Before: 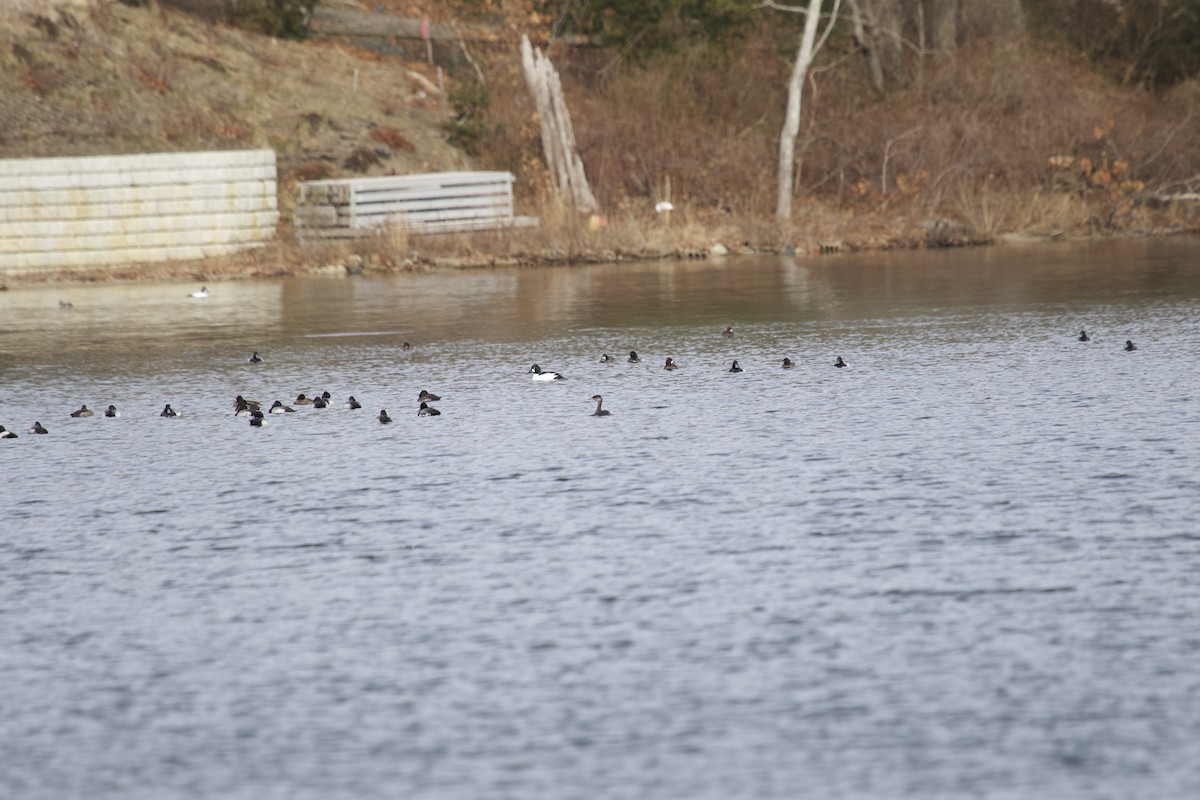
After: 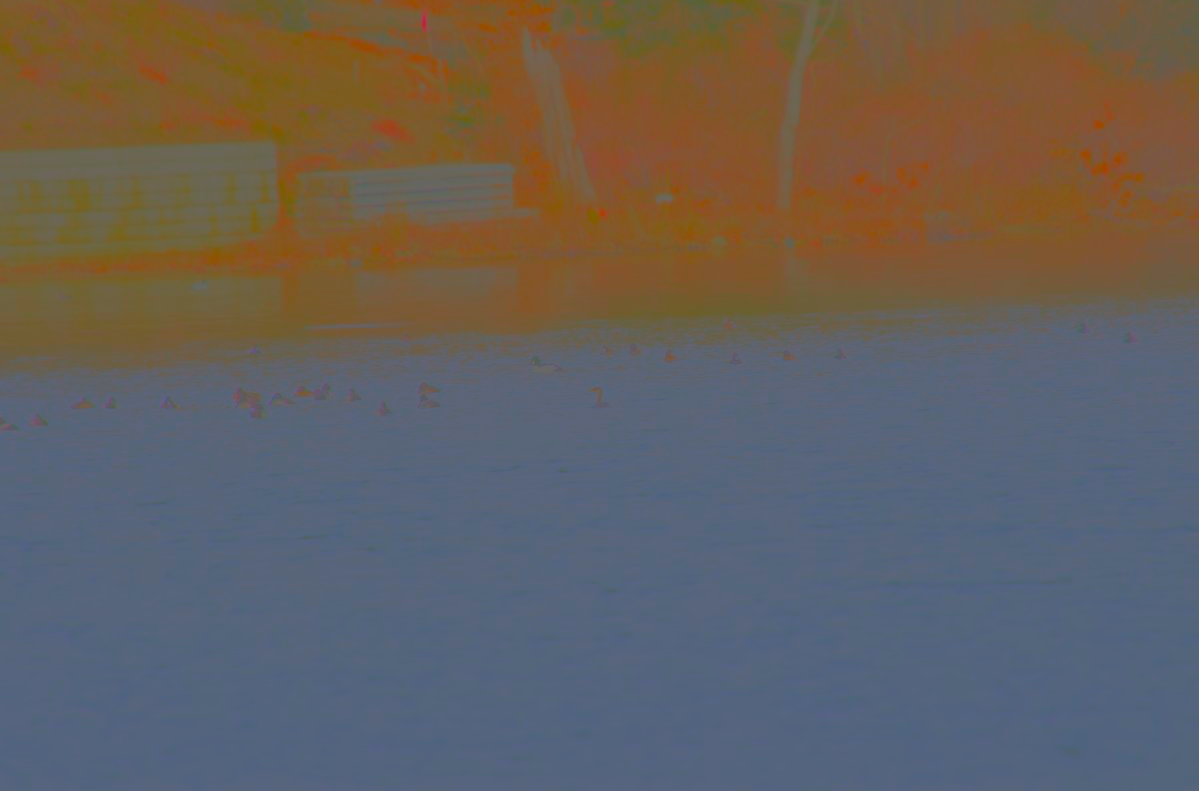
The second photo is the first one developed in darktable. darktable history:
tone curve: curves: ch0 [(0, 0) (0.003, 0.018) (0.011, 0.021) (0.025, 0.028) (0.044, 0.039) (0.069, 0.05) (0.1, 0.06) (0.136, 0.081) (0.177, 0.117) (0.224, 0.161) (0.277, 0.226) (0.335, 0.315) (0.399, 0.421) (0.468, 0.53) (0.543, 0.627) (0.623, 0.726) (0.709, 0.789) (0.801, 0.859) (0.898, 0.924) (1, 1)], color space Lab, independent channels, preserve colors none
crop: top 1.076%, right 0.018%
local contrast: detail 161%
contrast brightness saturation: contrast -0.98, brightness -0.173, saturation 0.732
